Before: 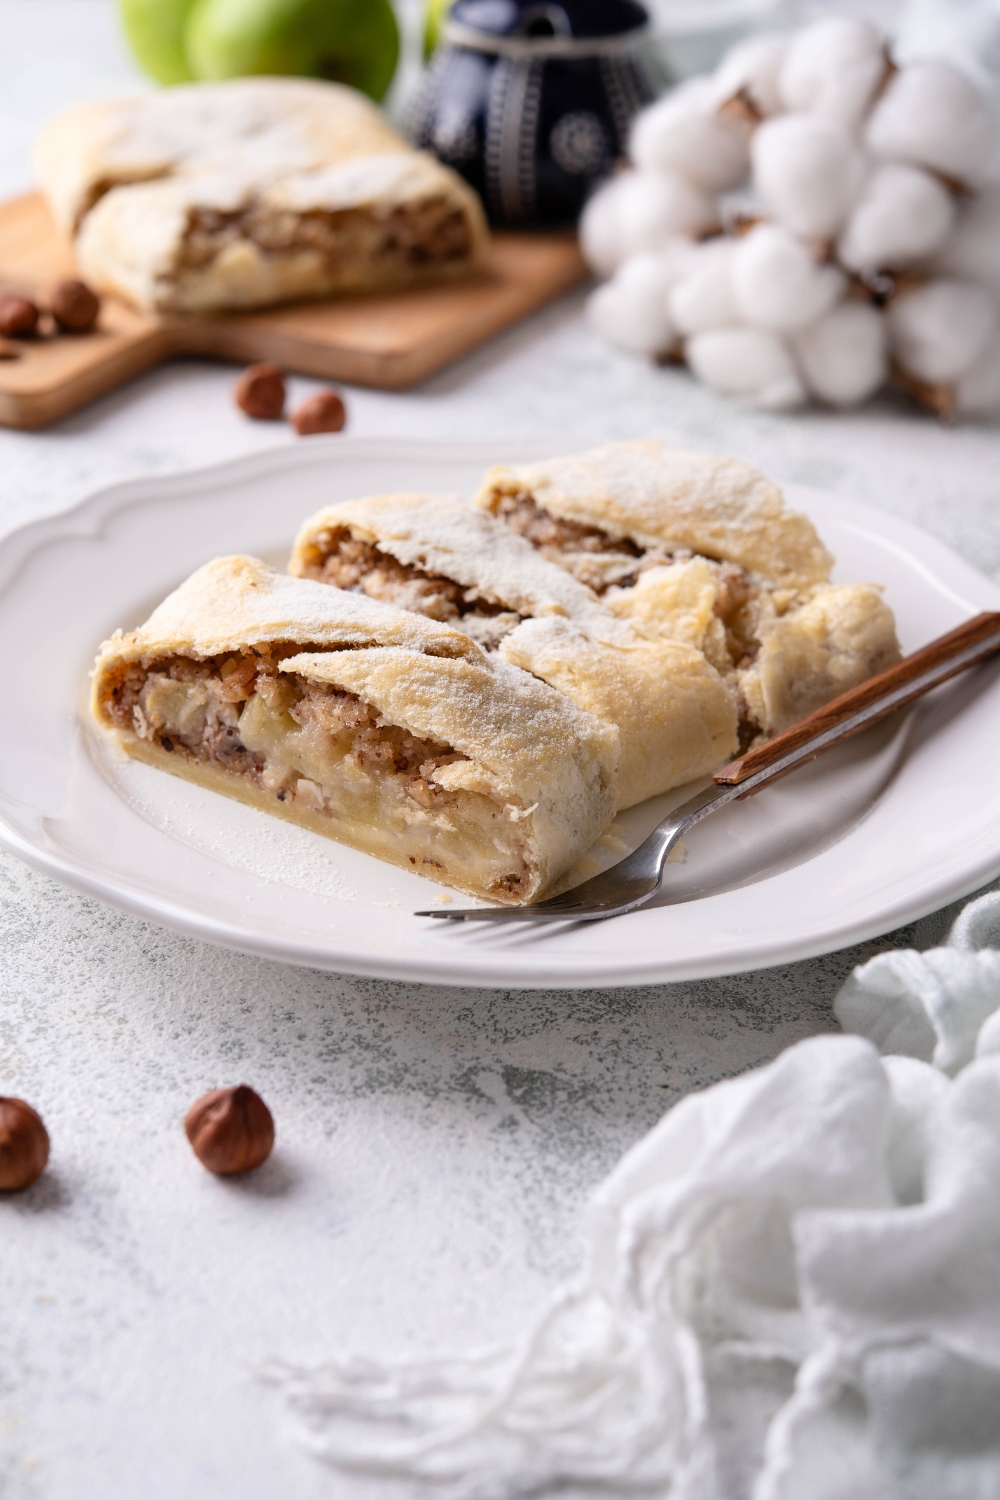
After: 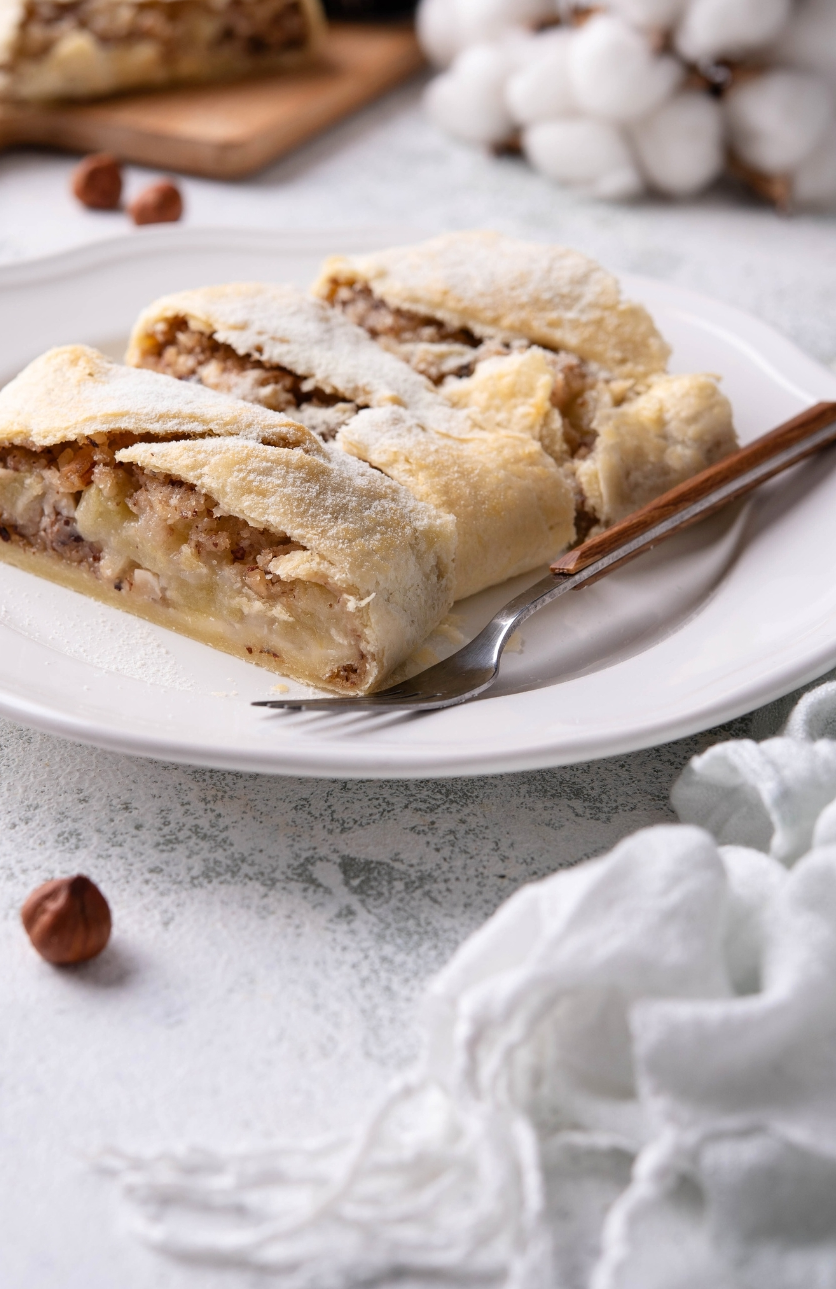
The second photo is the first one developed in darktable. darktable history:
crop: left 16.383%, top 14.063%
